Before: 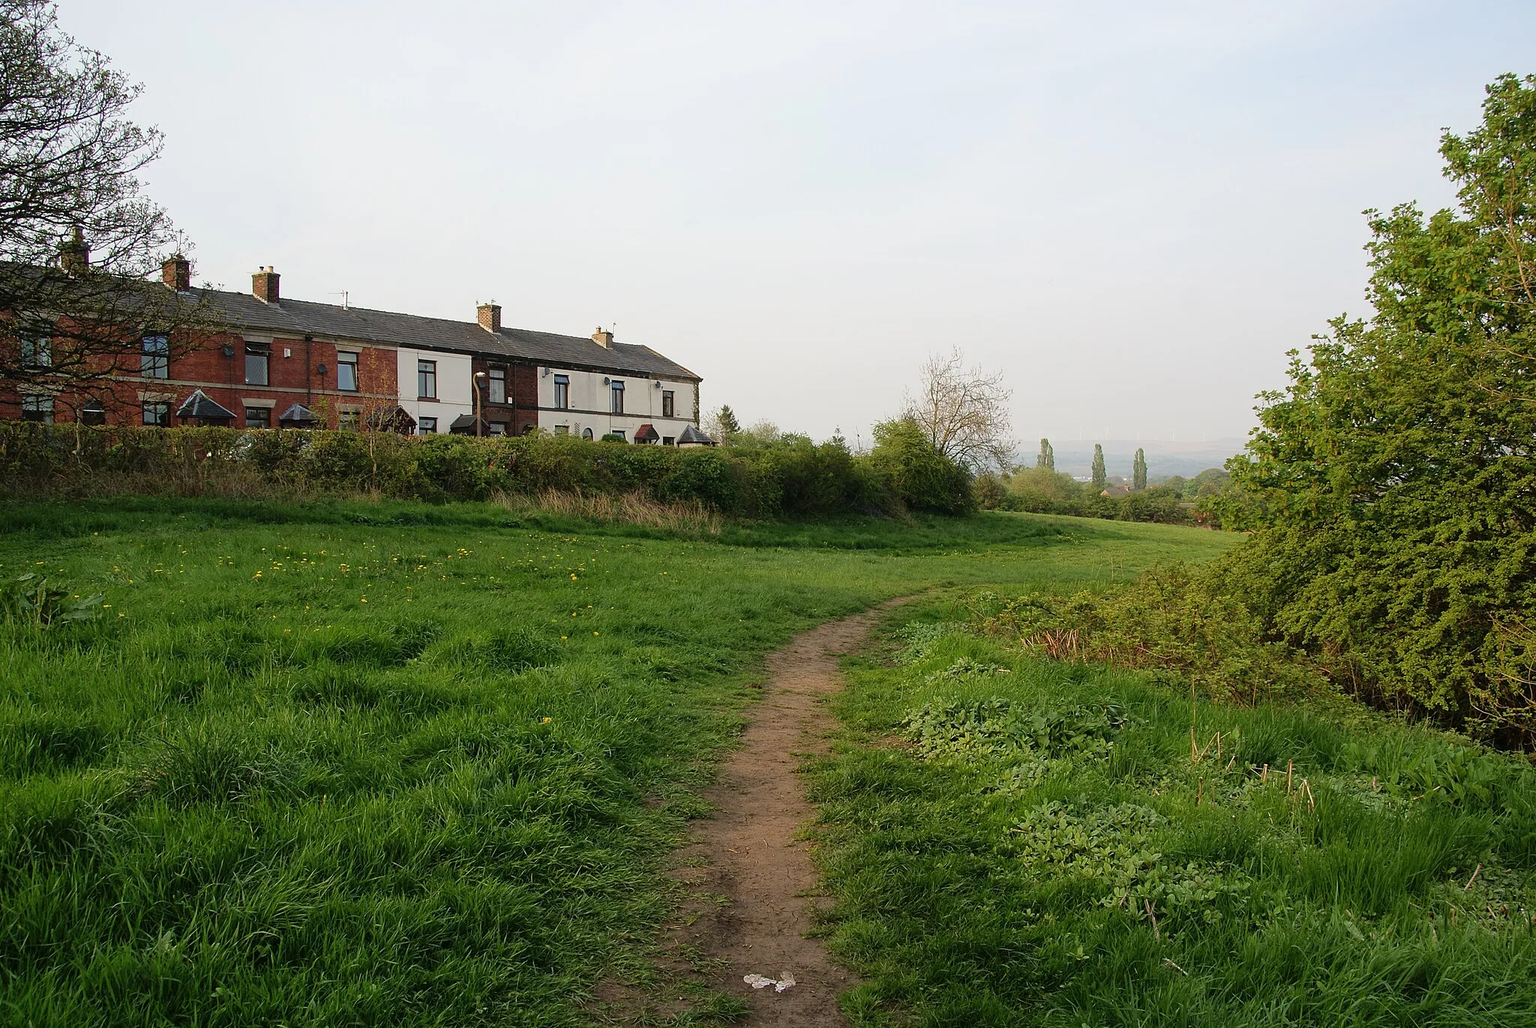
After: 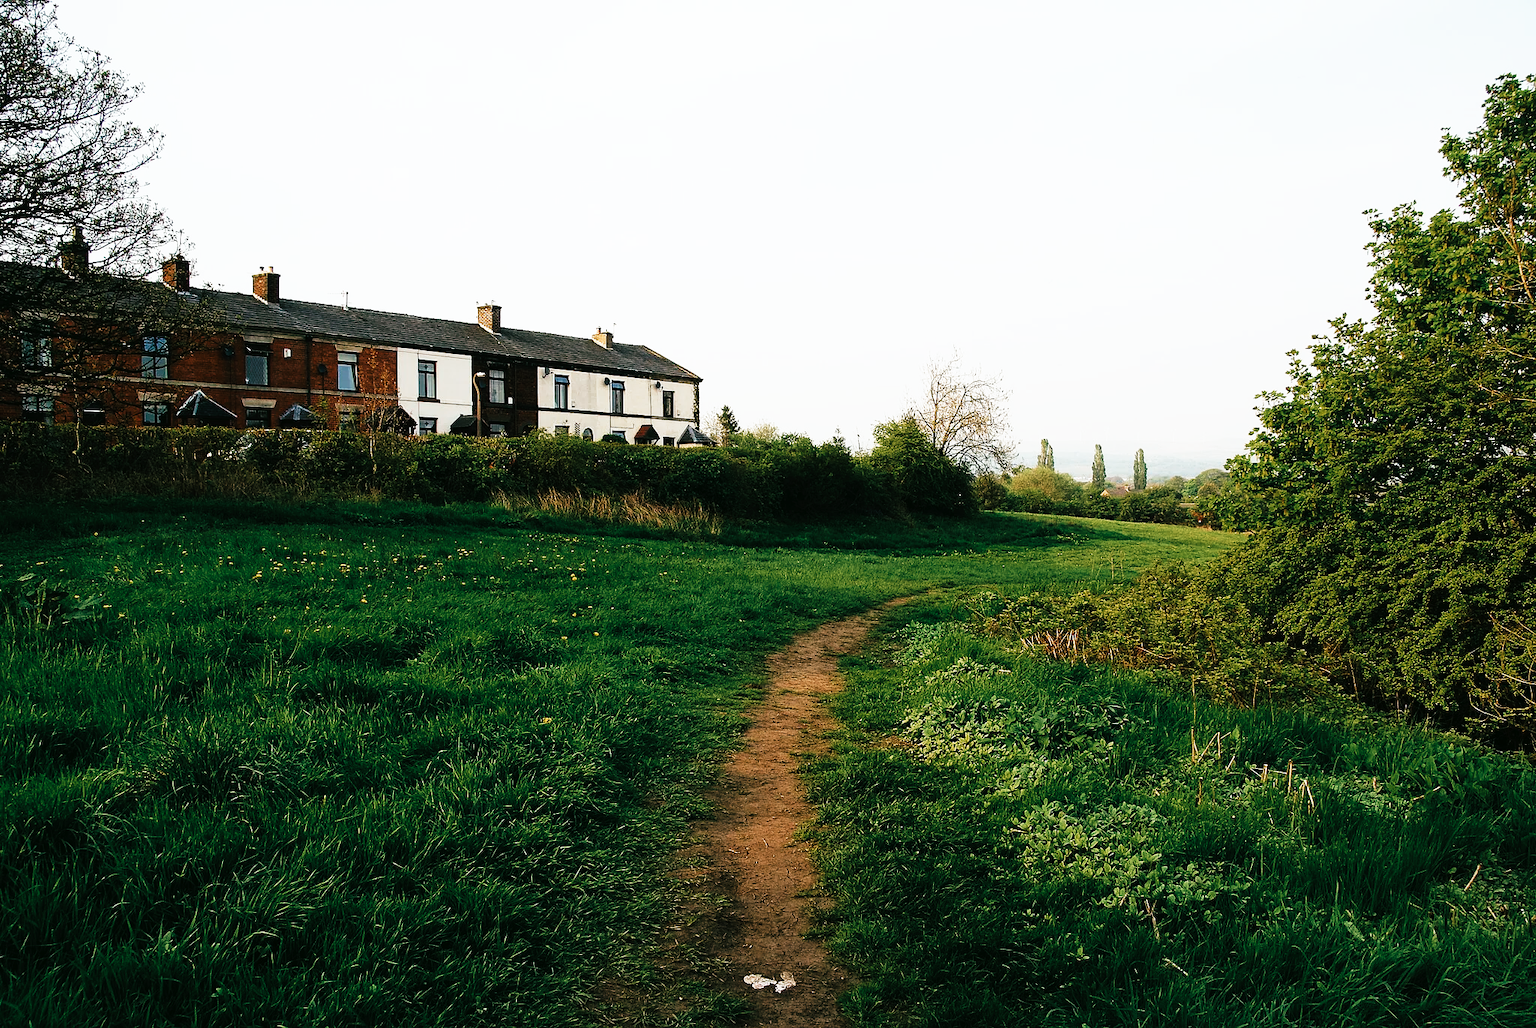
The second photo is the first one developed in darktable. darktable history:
tone curve: curves: ch0 [(0, 0) (0.003, 0.003) (0.011, 0.006) (0.025, 0.01) (0.044, 0.016) (0.069, 0.02) (0.1, 0.025) (0.136, 0.034) (0.177, 0.051) (0.224, 0.08) (0.277, 0.131) (0.335, 0.209) (0.399, 0.328) (0.468, 0.47) (0.543, 0.629) (0.623, 0.788) (0.709, 0.903) (0.801, 0.965) (0.898, 0.989) (1, 1)], preserve colors none
color look up table: target L [98.72, 84.75, 78.68, 55.08, 66.27, 64.54, 74.98, 47.56, 56.59, 55.3, 46.69, 37.77, 27.64, 200.02, 77.26, 58.29, 62.92, 50.2, 41.04, 51.7, 38.23, 40.37, 36.43, 33.94, 15.22, 84.41, 76.72, 47.82, 58.17, 50.04, 55.43, 40.7, 36.53, 35.83, 35.05, 33.89, 27.62, 33.57, 24.73, 17.86, 2.953, 54.37, 69.53, 53.68, 67.81, 50.93, 47.2, 43.79, 11.73], target a [0.366, -1.572, -15.73, -15.88, 1.778, -3.928, -4.214, -23.23, -21.97, 1.729, -14.36, -16.05, -20.31, 0, 4.344, 6.765, 17.04, 20.71, 34.45, 10.1, 29.61, 11.38, 22.14, 20.74, -1.091, 2.326, 15.78, 38.37, 1.342, 31.86, 14.75, -4.04, 29.63, 21.54, -2.673, 0.58, 23.61, -0.024, 34.88, 2.776, 0.738, -15.41, -19, -15.06, -5.936, -12.4, -10.32, -11.7, -17.58], target b [4.584, 20.69, -9.451, -10.16, 42.16, 40.11, 21.78, 21.46, 11.49, 33.03, -3.512, 9.752, 13.17, 0, 17.67, 35.59, 1.729, 31.25, -2.787, 20.59, 32.11, 28.82, 28.99, 35.16, 5.242, -2.741, -12.5, -25.14, -15.9, -15.28, -0.218, -17.04, -12.58, -6.794, -15.58, -18.72, -24.63, -17.71, -34.93, -21.93, 0.264, -10.62, -16.91, -10.78, -1.312, -12.03, -11.5, -6.89, 0.46], num patches 49
